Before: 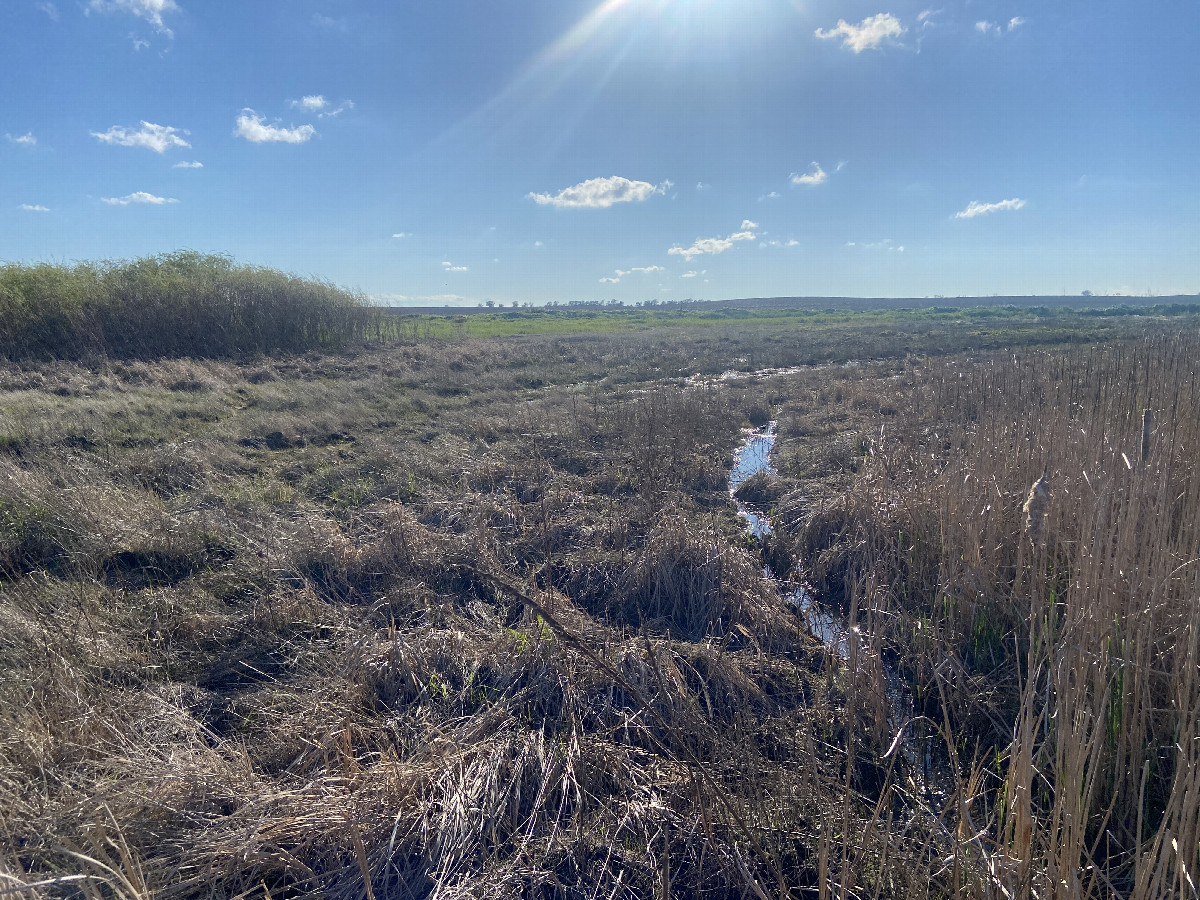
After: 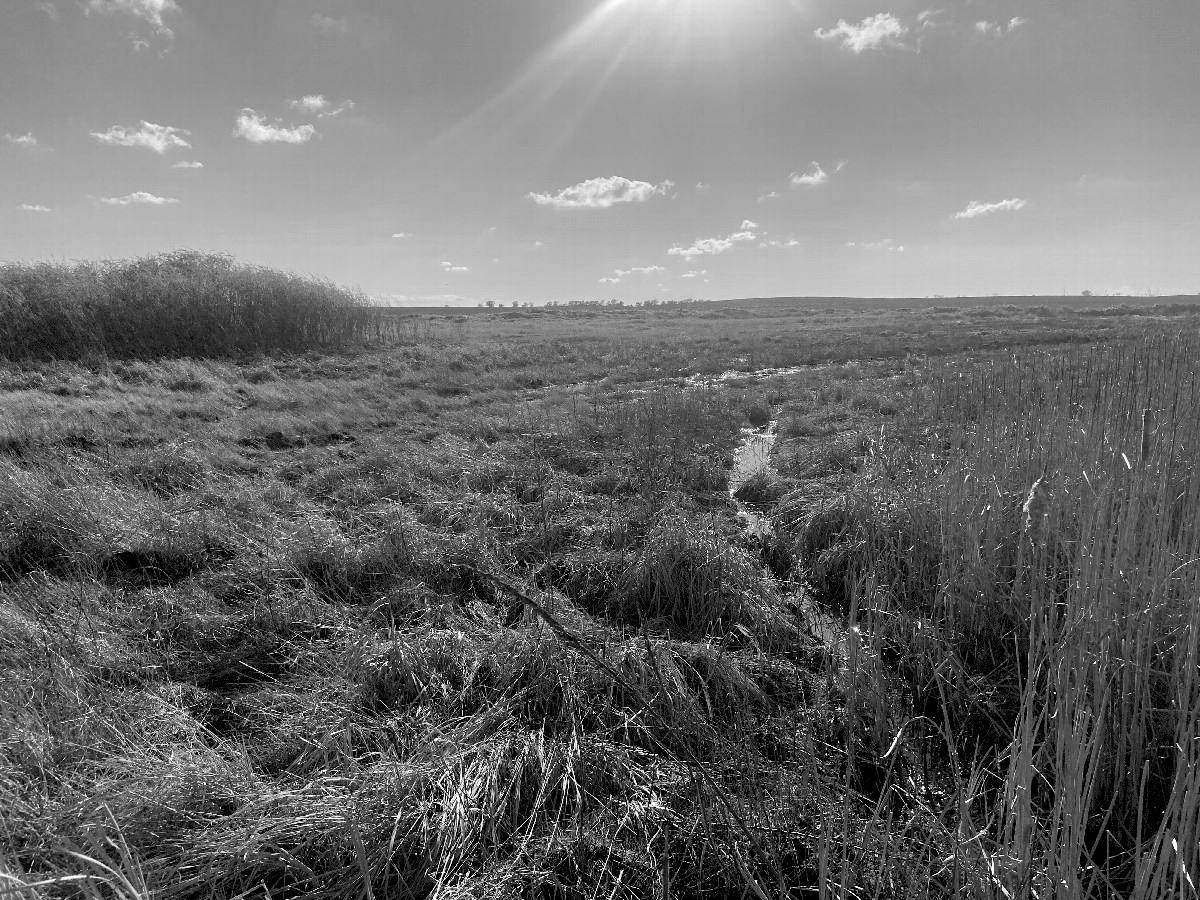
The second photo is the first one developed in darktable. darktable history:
monochrome: on, module defaults
exposure: black level correction 0.01, exposure 0.014 EV, compensate highlight preservation false
